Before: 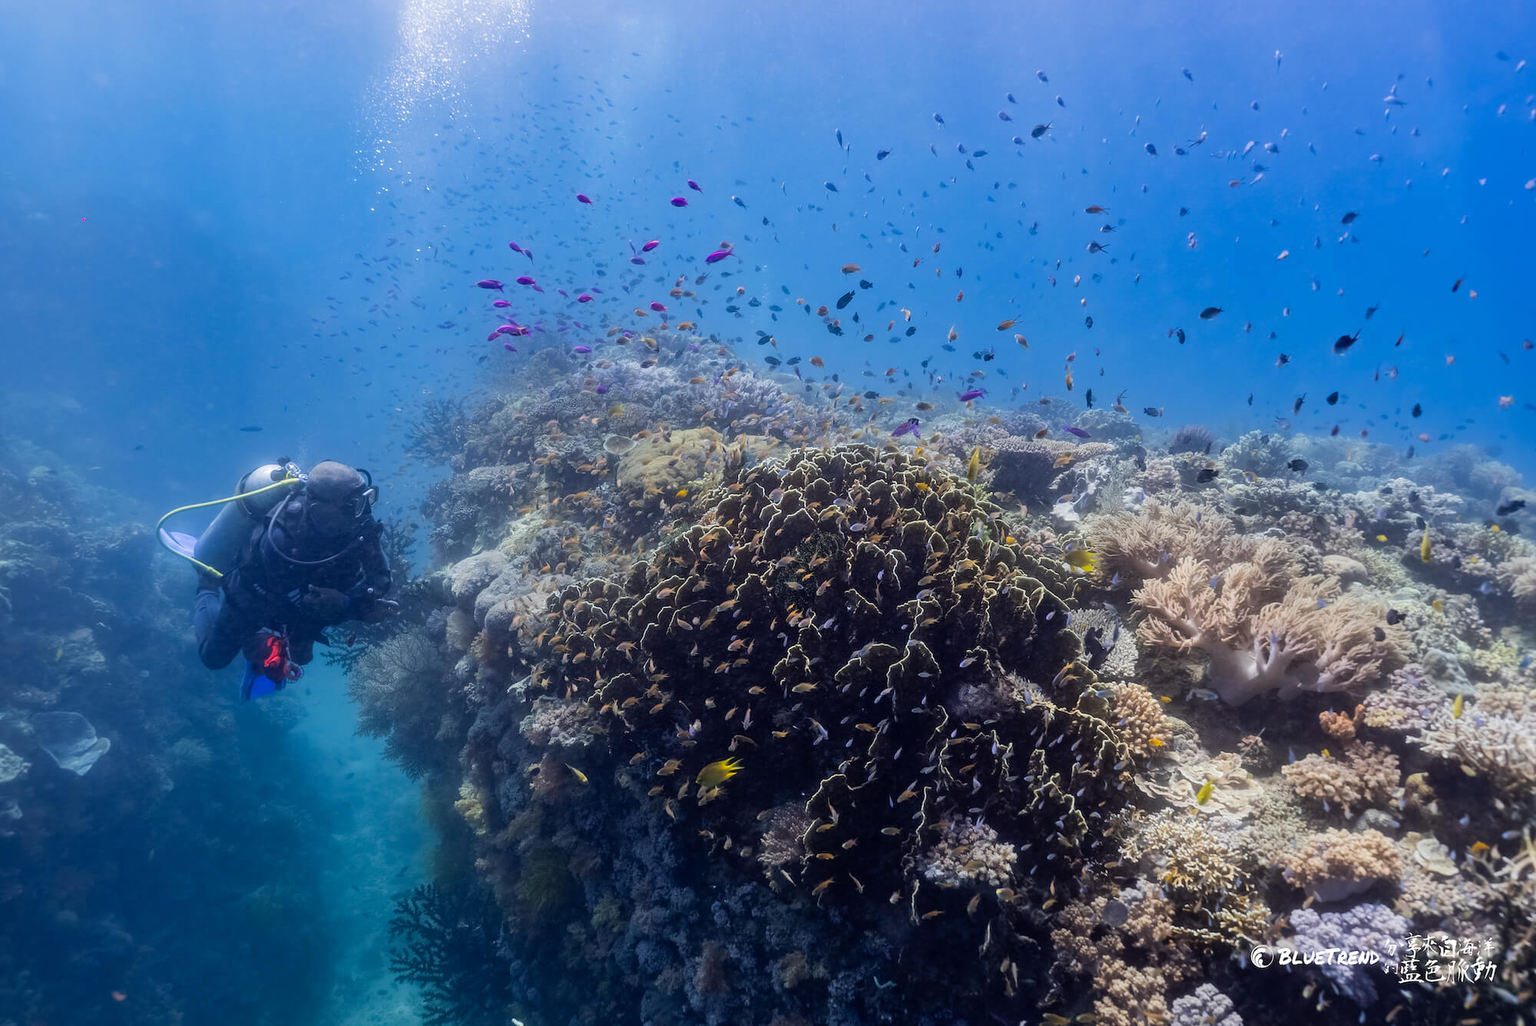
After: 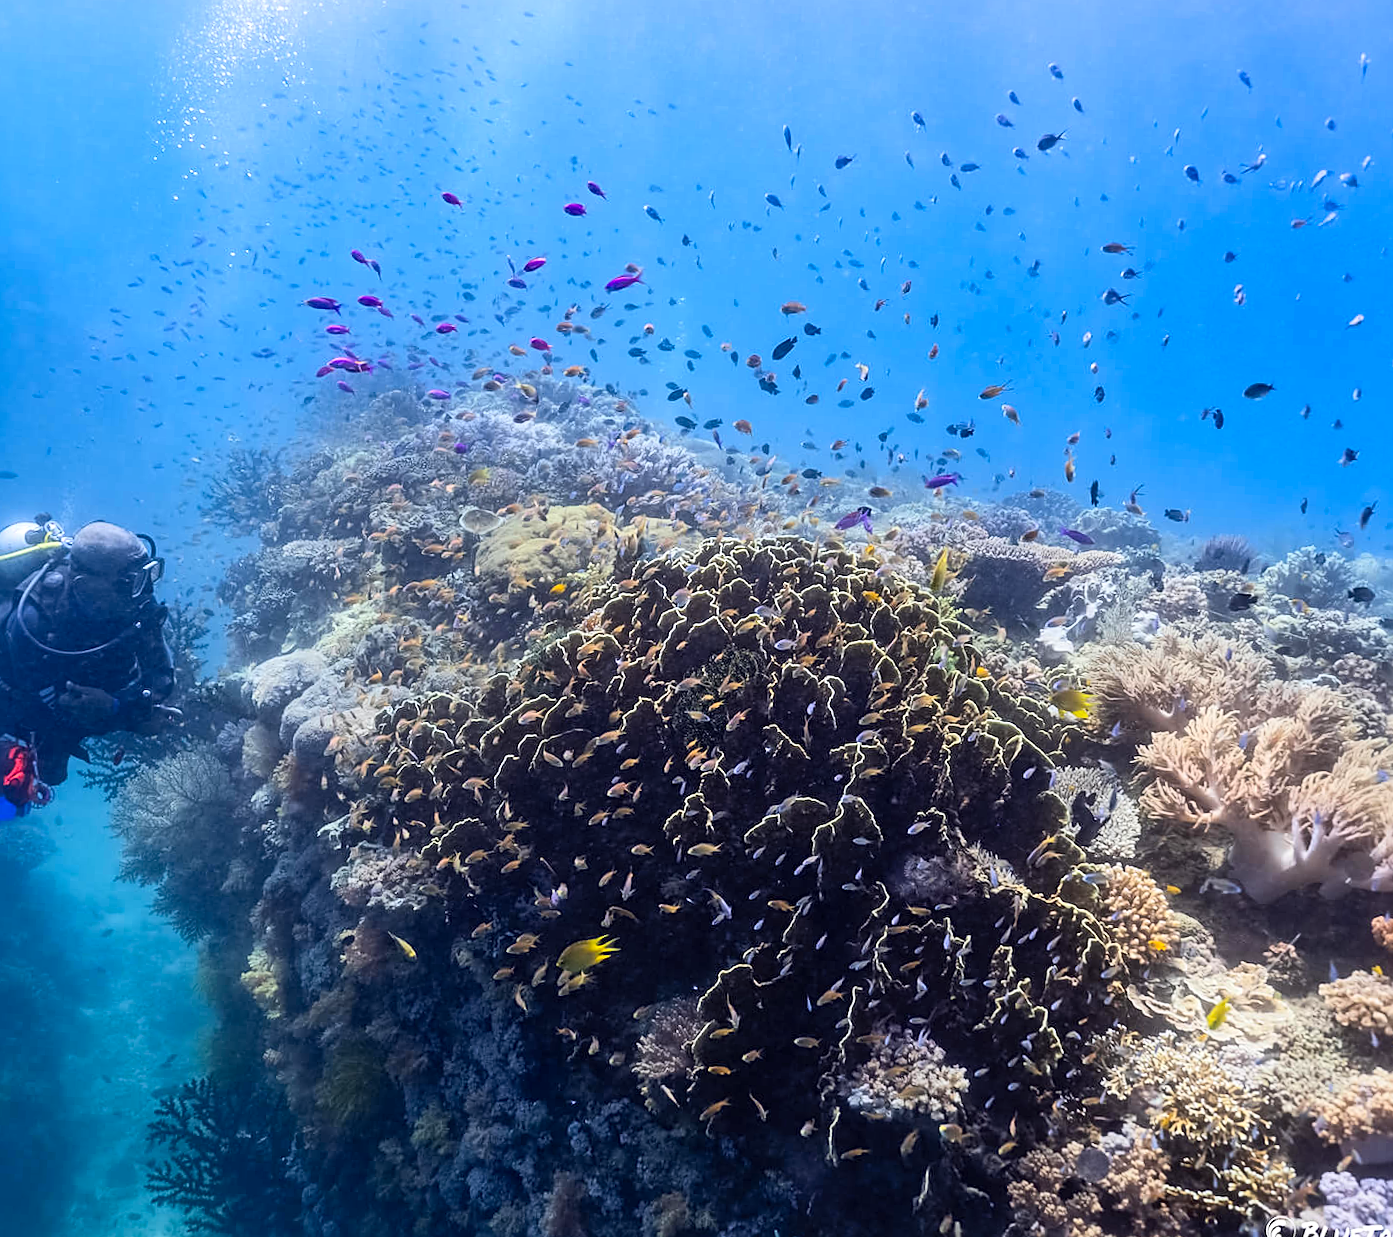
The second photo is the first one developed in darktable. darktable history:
local contrast: mode bilateral grid, contrast 21, coarseness 50, detail 119%, midtone range 0.2
sharpen: on, module defaults
crop and rotate: angle -3.05°, left 13.956%, top 0.029%, right 10.905%, bottom 0.087%
contrast brightness saturation: contrast 0.203, brightness 0.164, saturation 0.22
